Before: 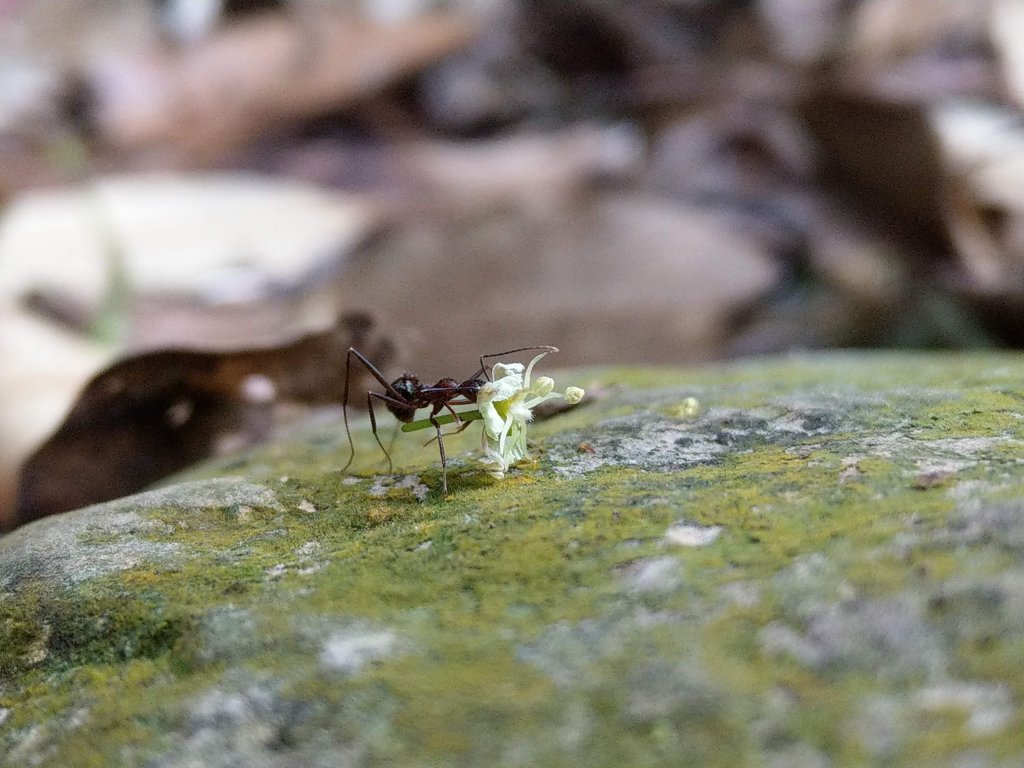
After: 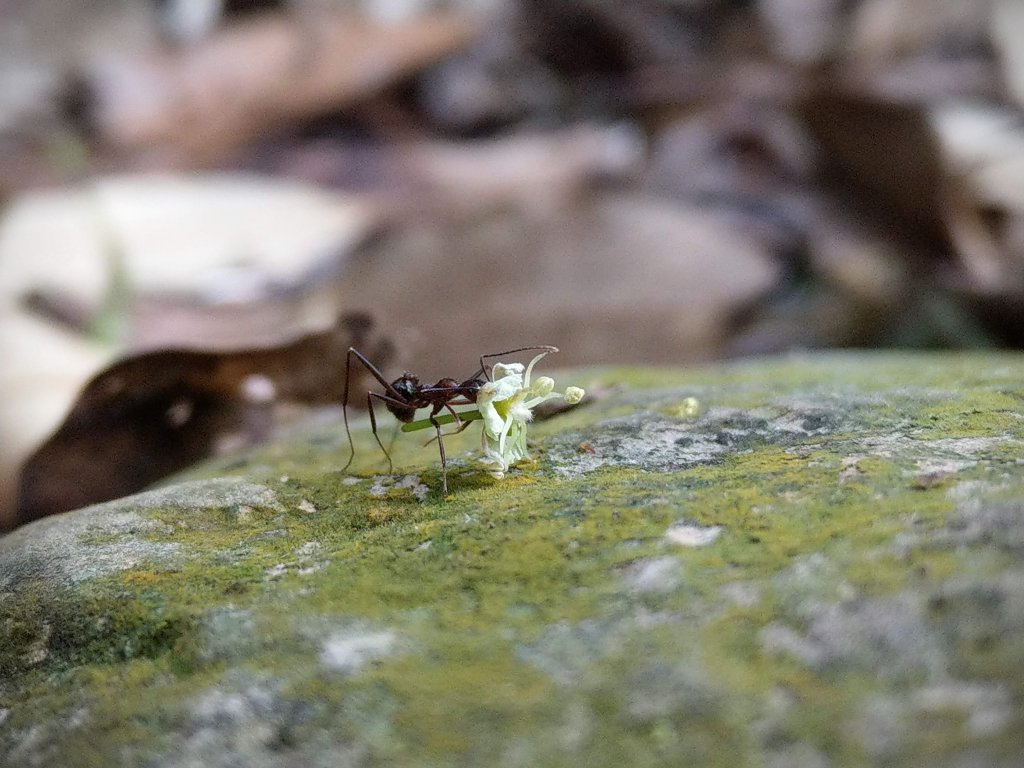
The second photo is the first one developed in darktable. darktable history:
vignetting: fall-off start 88.3%, fall-off radius 43.88%, width/height ratio 1.154
